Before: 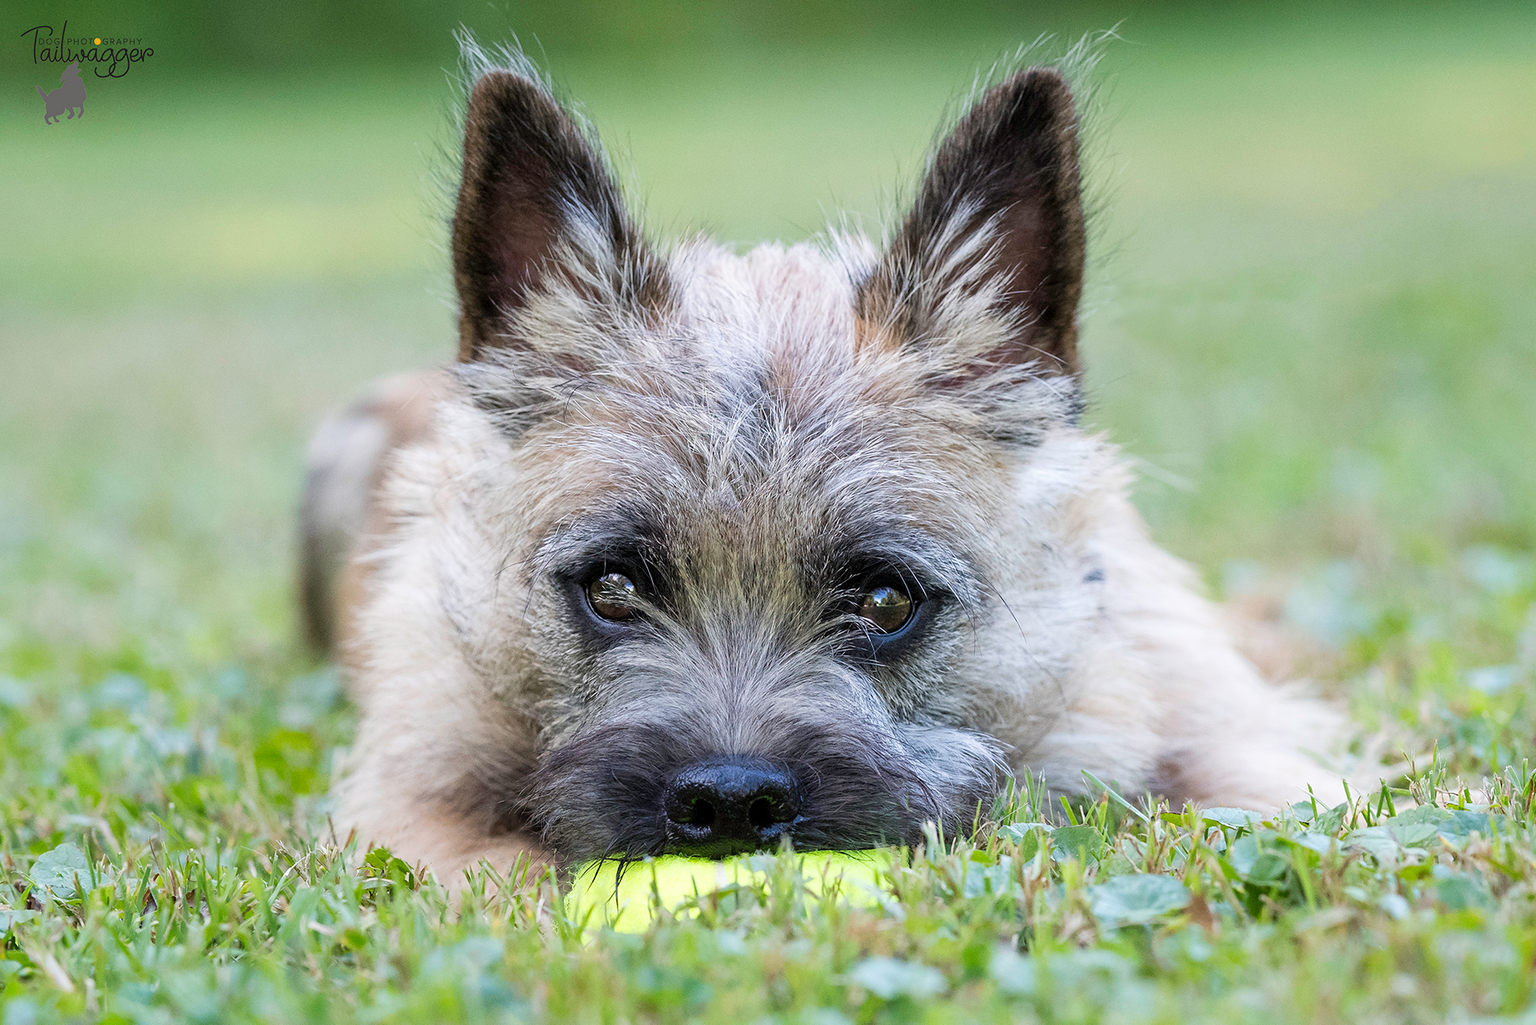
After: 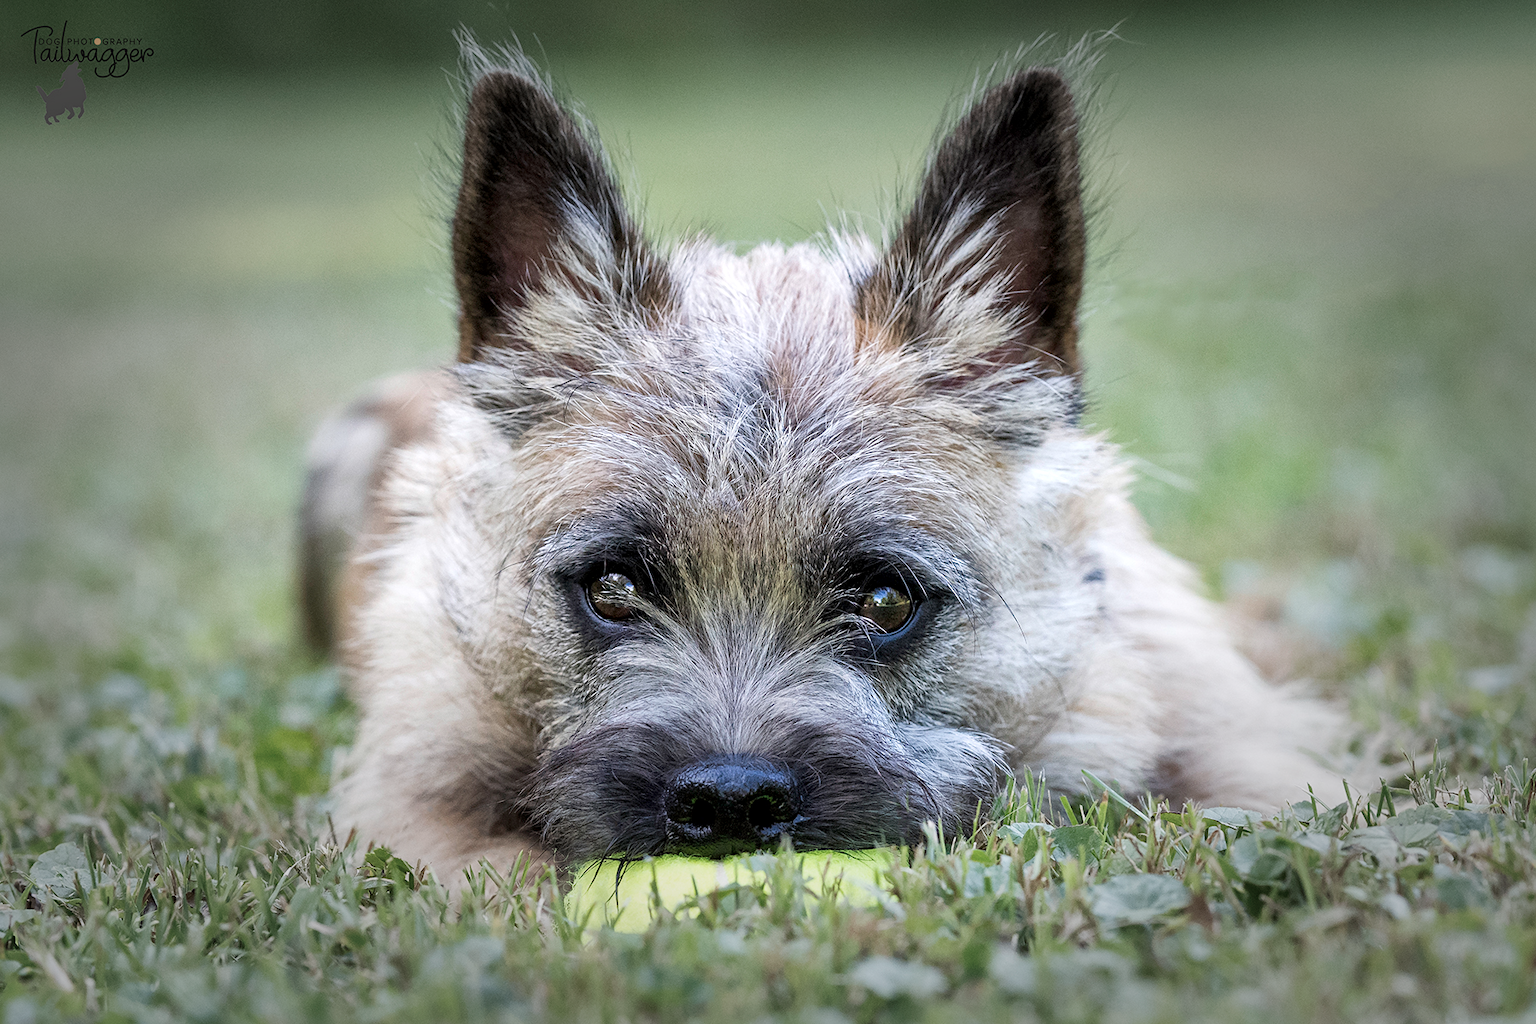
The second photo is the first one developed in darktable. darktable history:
local contrast: mode bilateral grid, contrast 20, coarseness 50, detail 148%, midtone range 0.2
vignetting: fall-off start 48.41%, automatic ratio true, width/height ratio 1.29, unbound false
